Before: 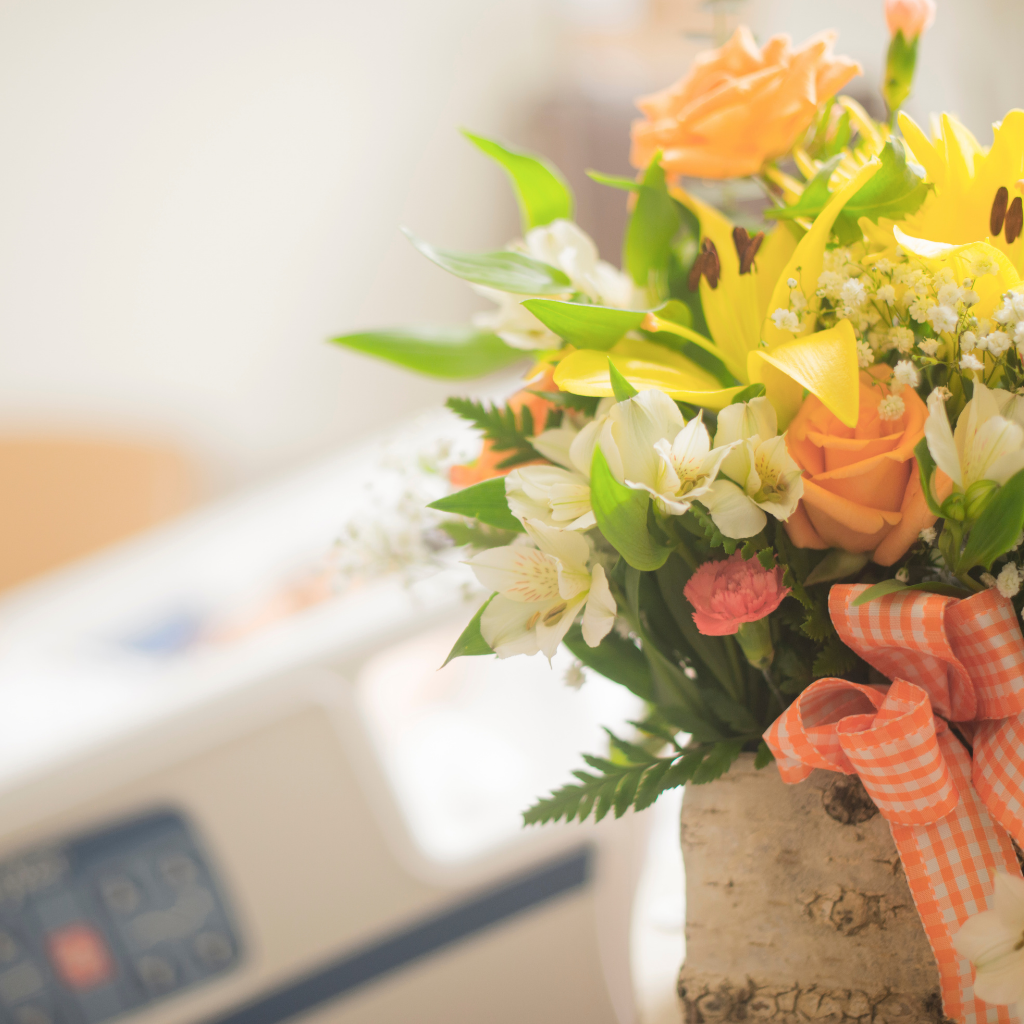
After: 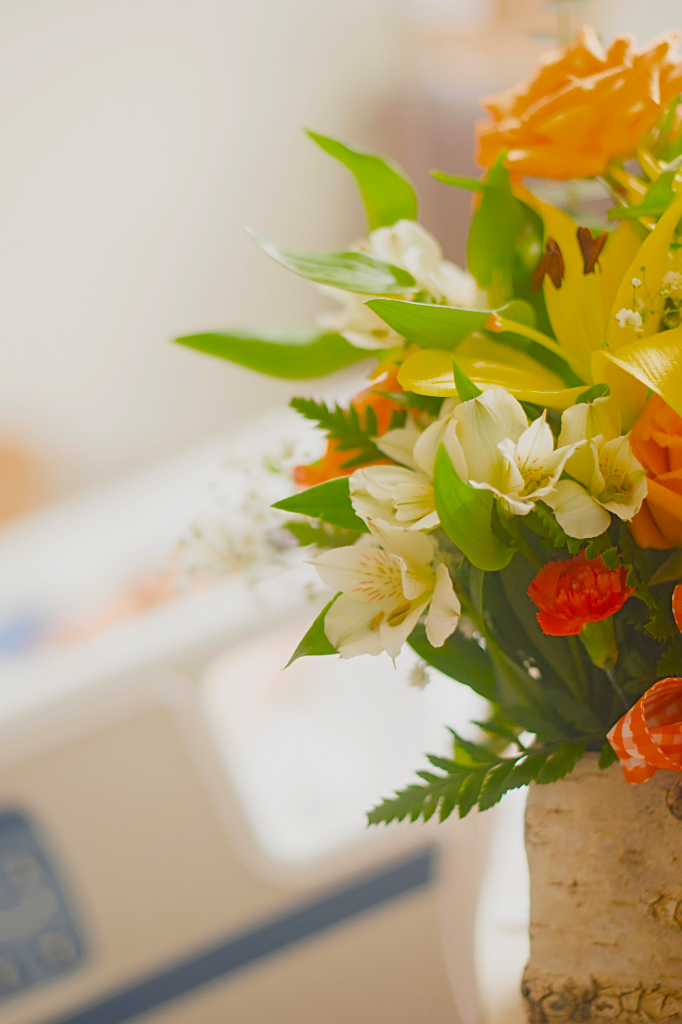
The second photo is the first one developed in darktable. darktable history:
sharpen: on, module defaults
local contrast: mode bilateral grid, contrast 99, coarseness 100, detail 91%, midtone range 0.2
crop and rotate: left 15.32%, right 17.99%
color balance rgb: perceptual saturation grading › global saturation 30.824%, global vibrance -8.484%, contrast -12.587%, saturation formula JzAzBz (2021)
